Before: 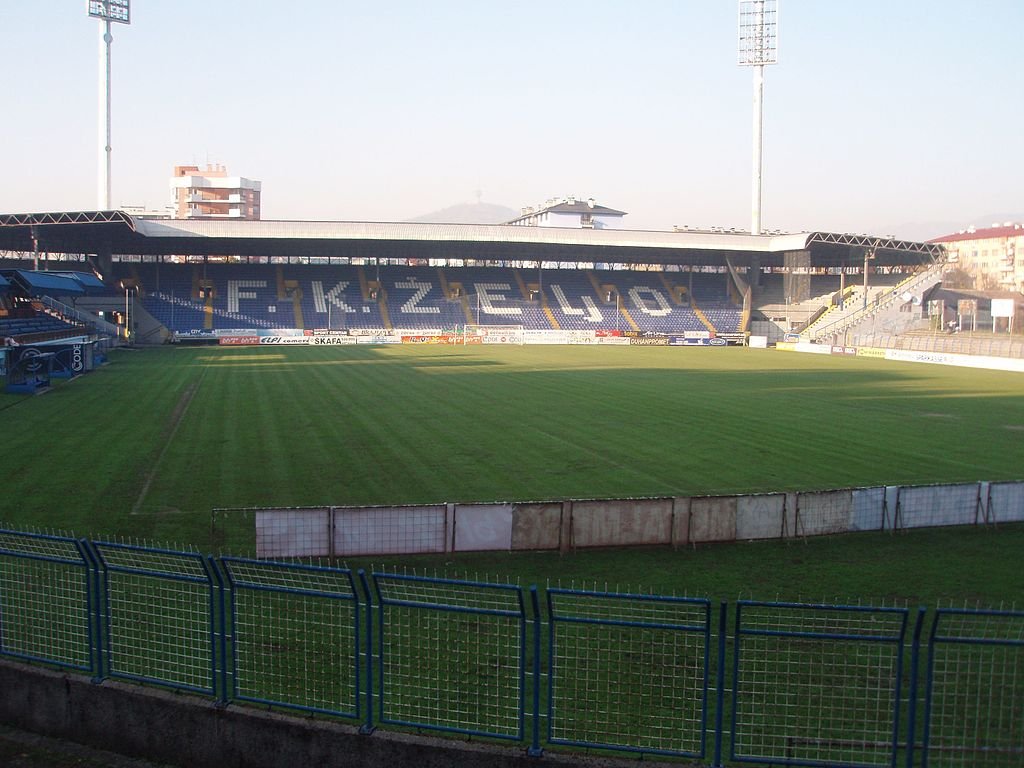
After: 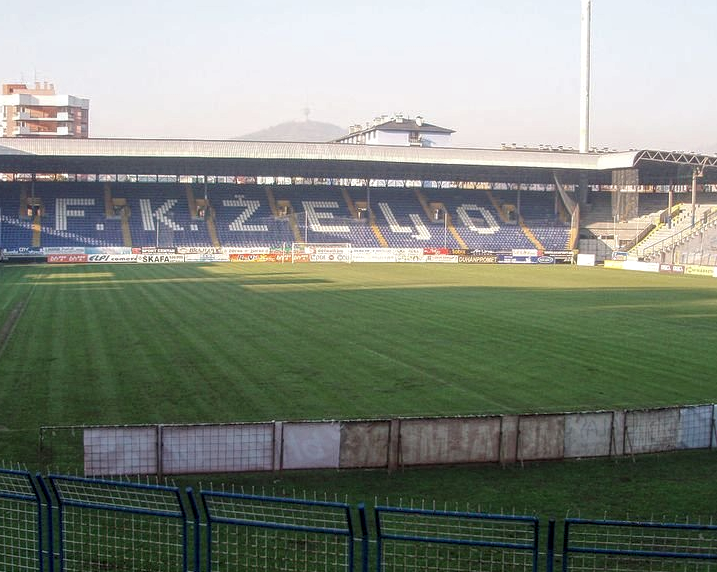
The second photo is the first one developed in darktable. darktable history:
crop and rotate: left 16.876%, top 10.744%, right 13.033%, bottom 14.711%
local contrast: highlights 74%, shadows 55%, detail 176%, midtone range 0.21
